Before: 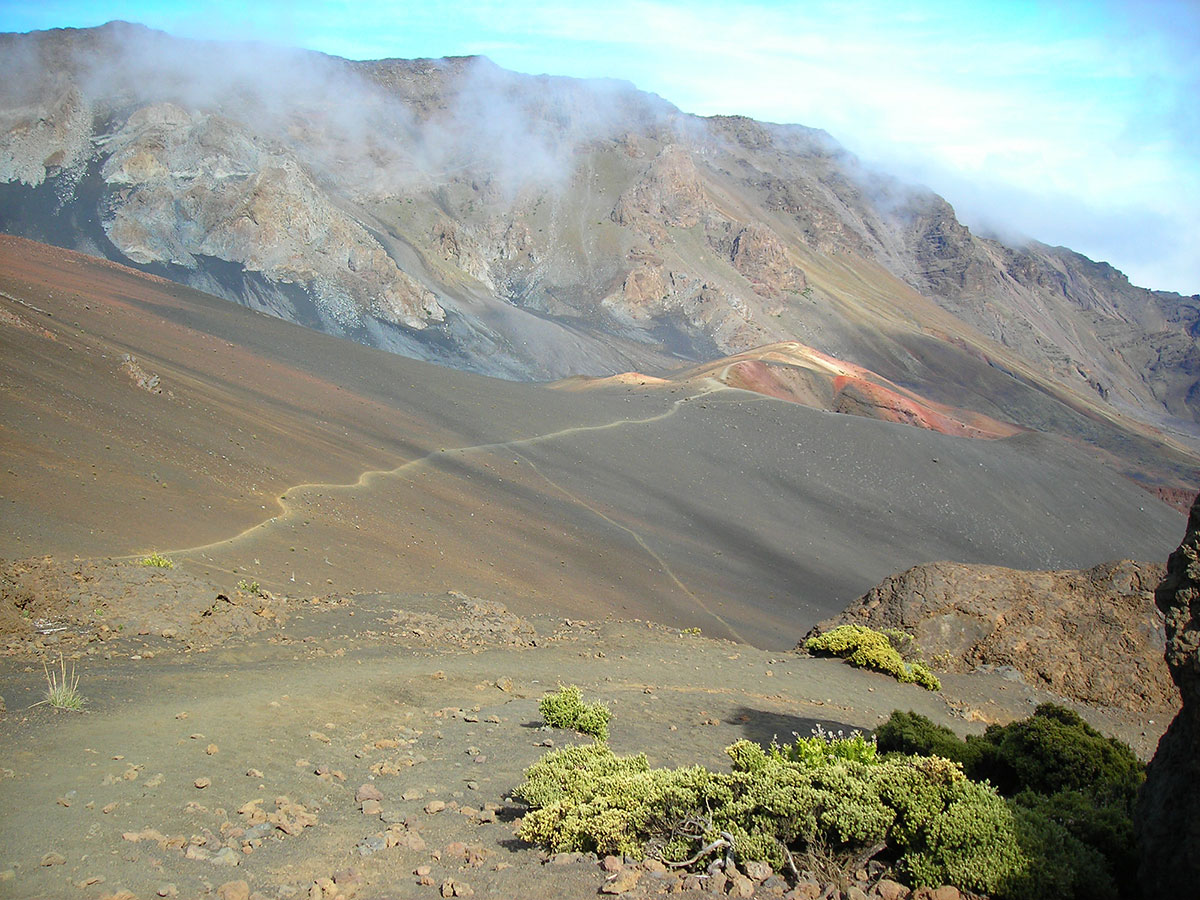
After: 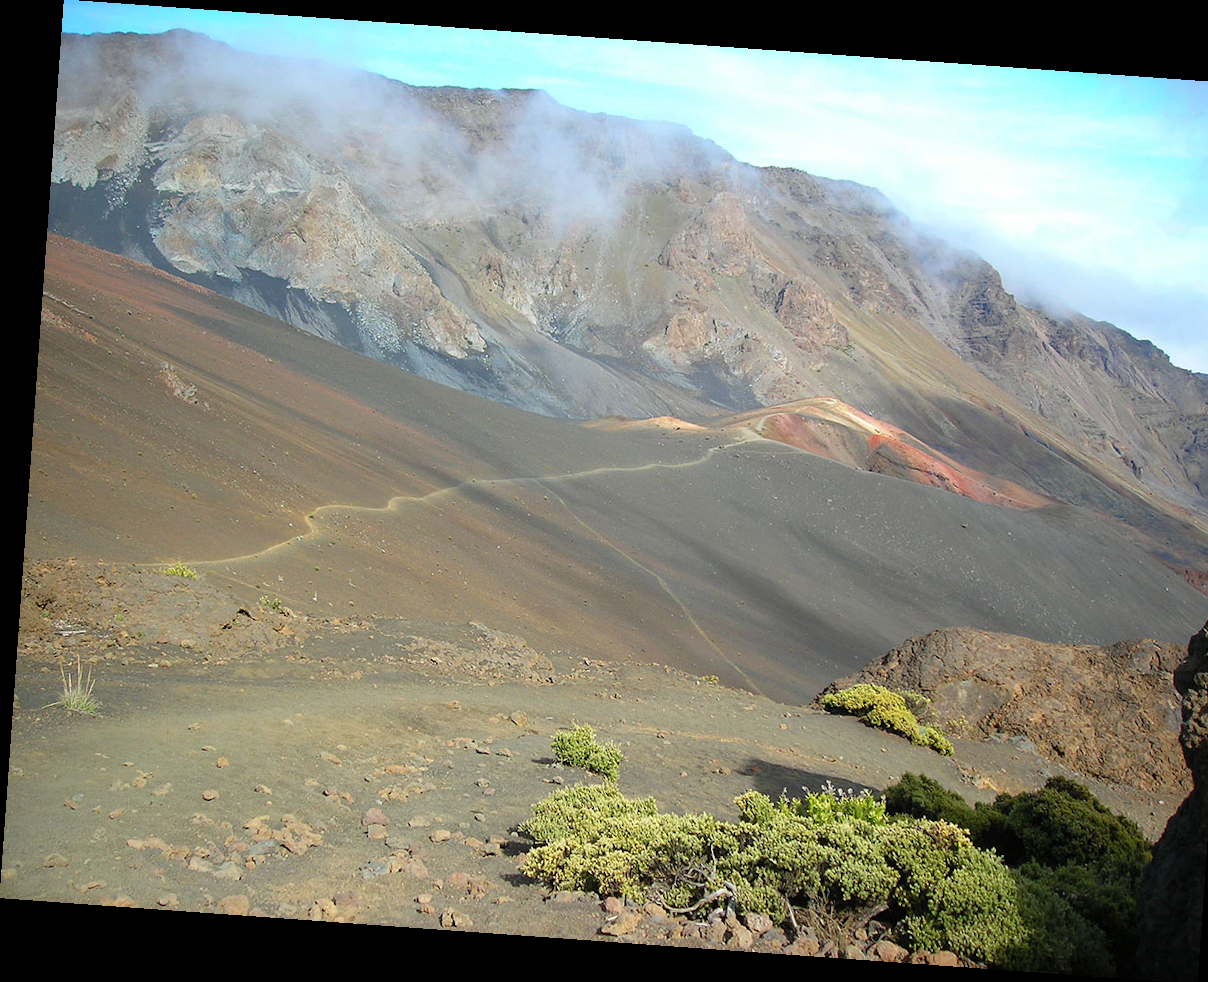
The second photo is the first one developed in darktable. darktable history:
rotate and perspective: rotation 4.1°, automatic cropping off
crop: right 4.126%, bottom 0.031%
